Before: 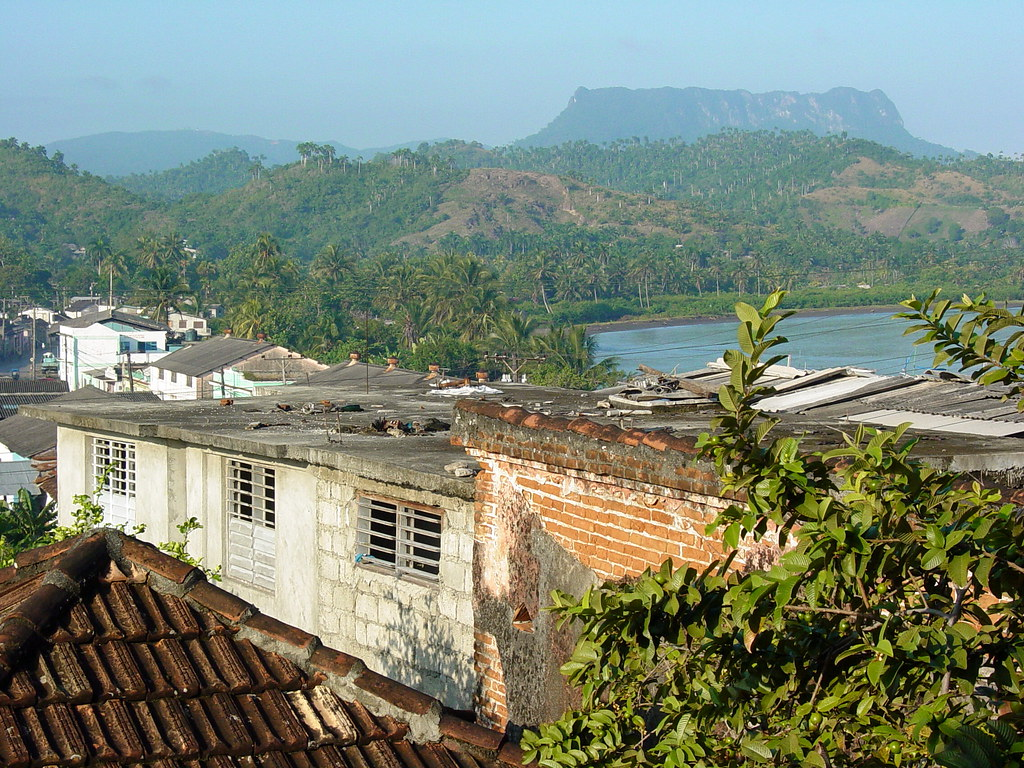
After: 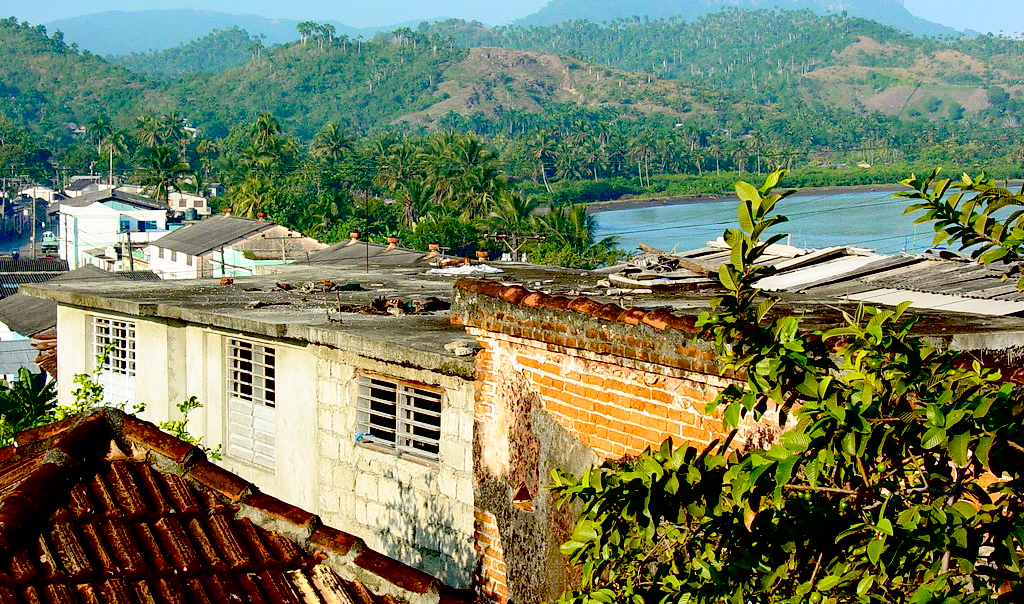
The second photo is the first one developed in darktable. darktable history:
contrast brightness saturation: contrast 0.2, brightness 0.16, saturation 0.22
crop and rotate: top 15.774%, bottom 5.506%
exposure: black level correction 0.056, compensate highlight preservation false
